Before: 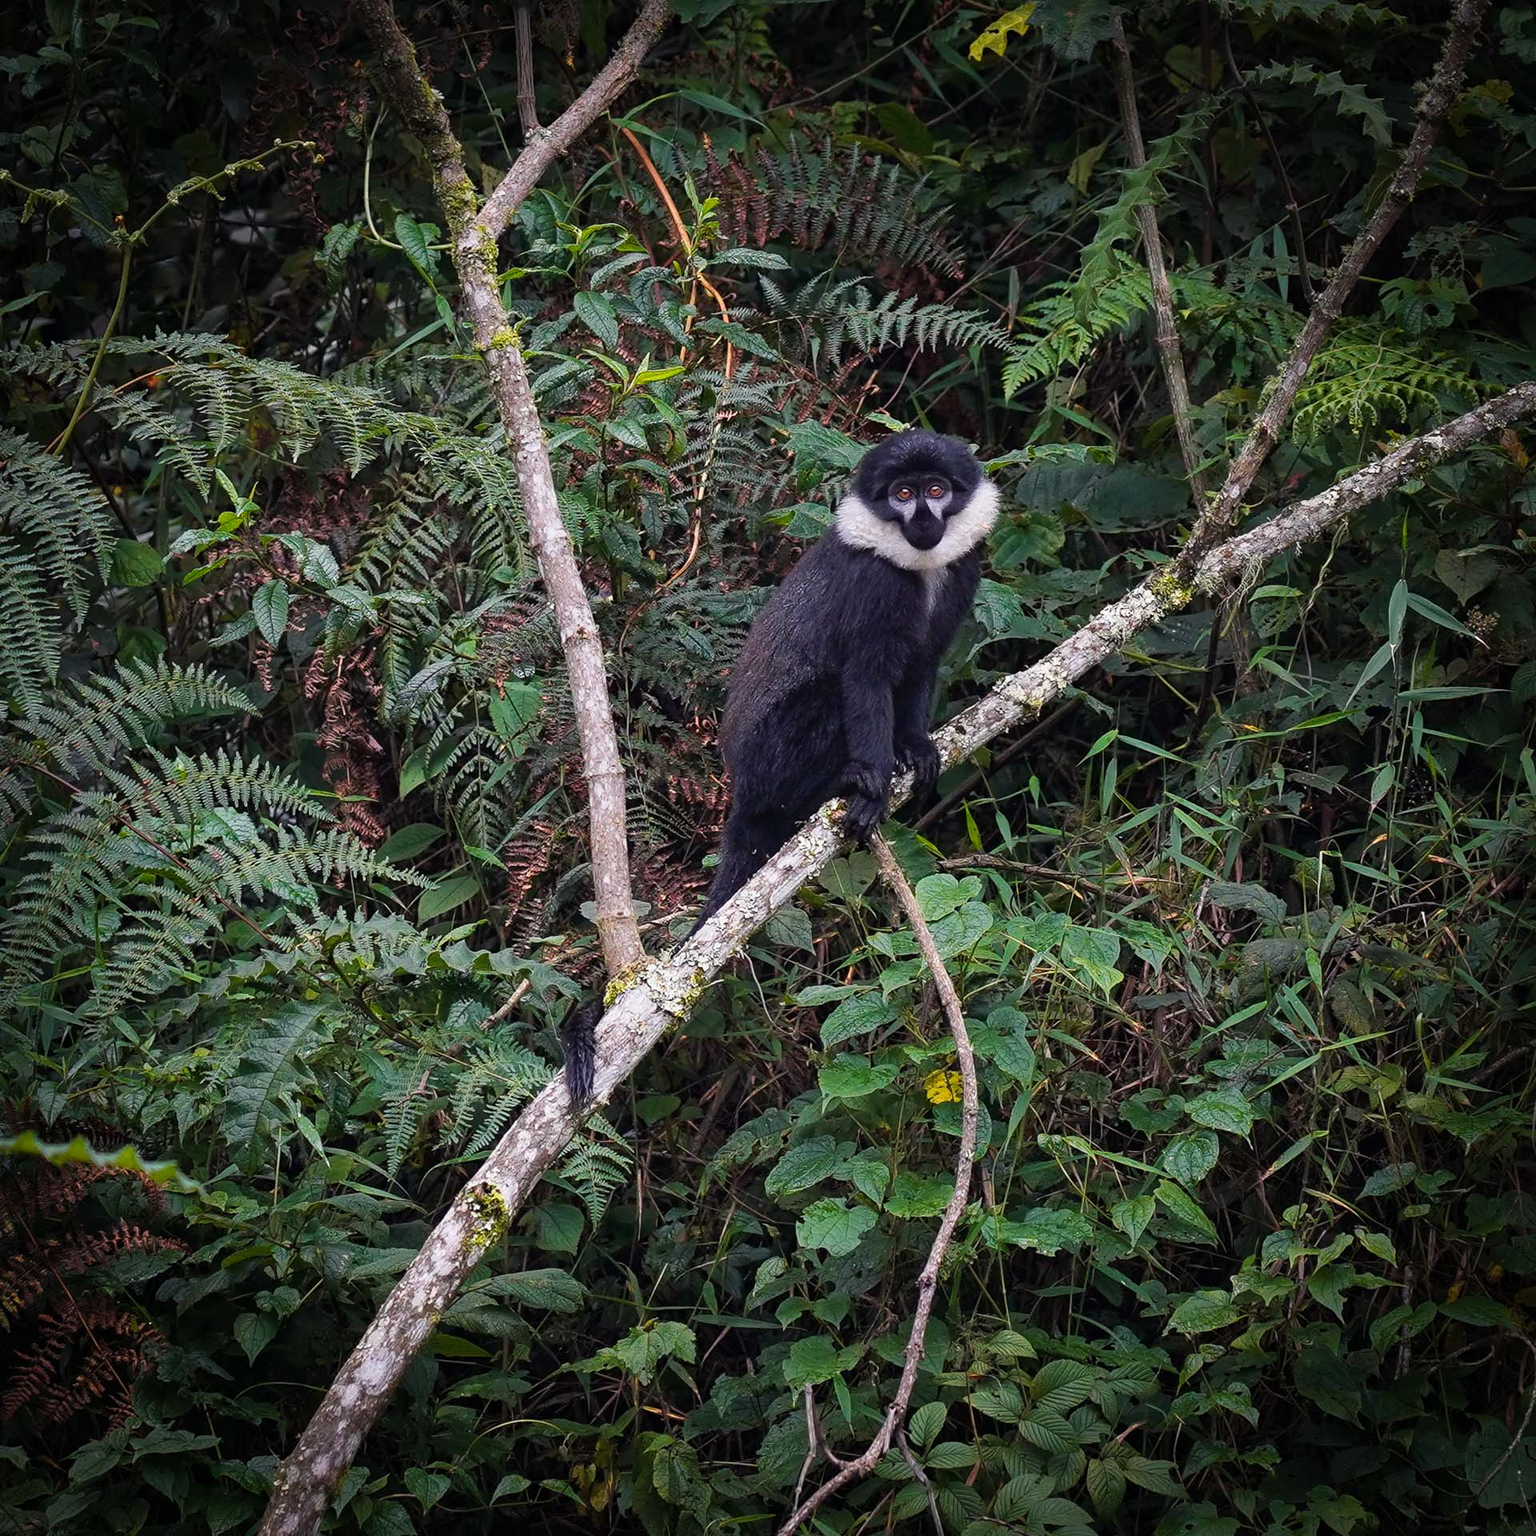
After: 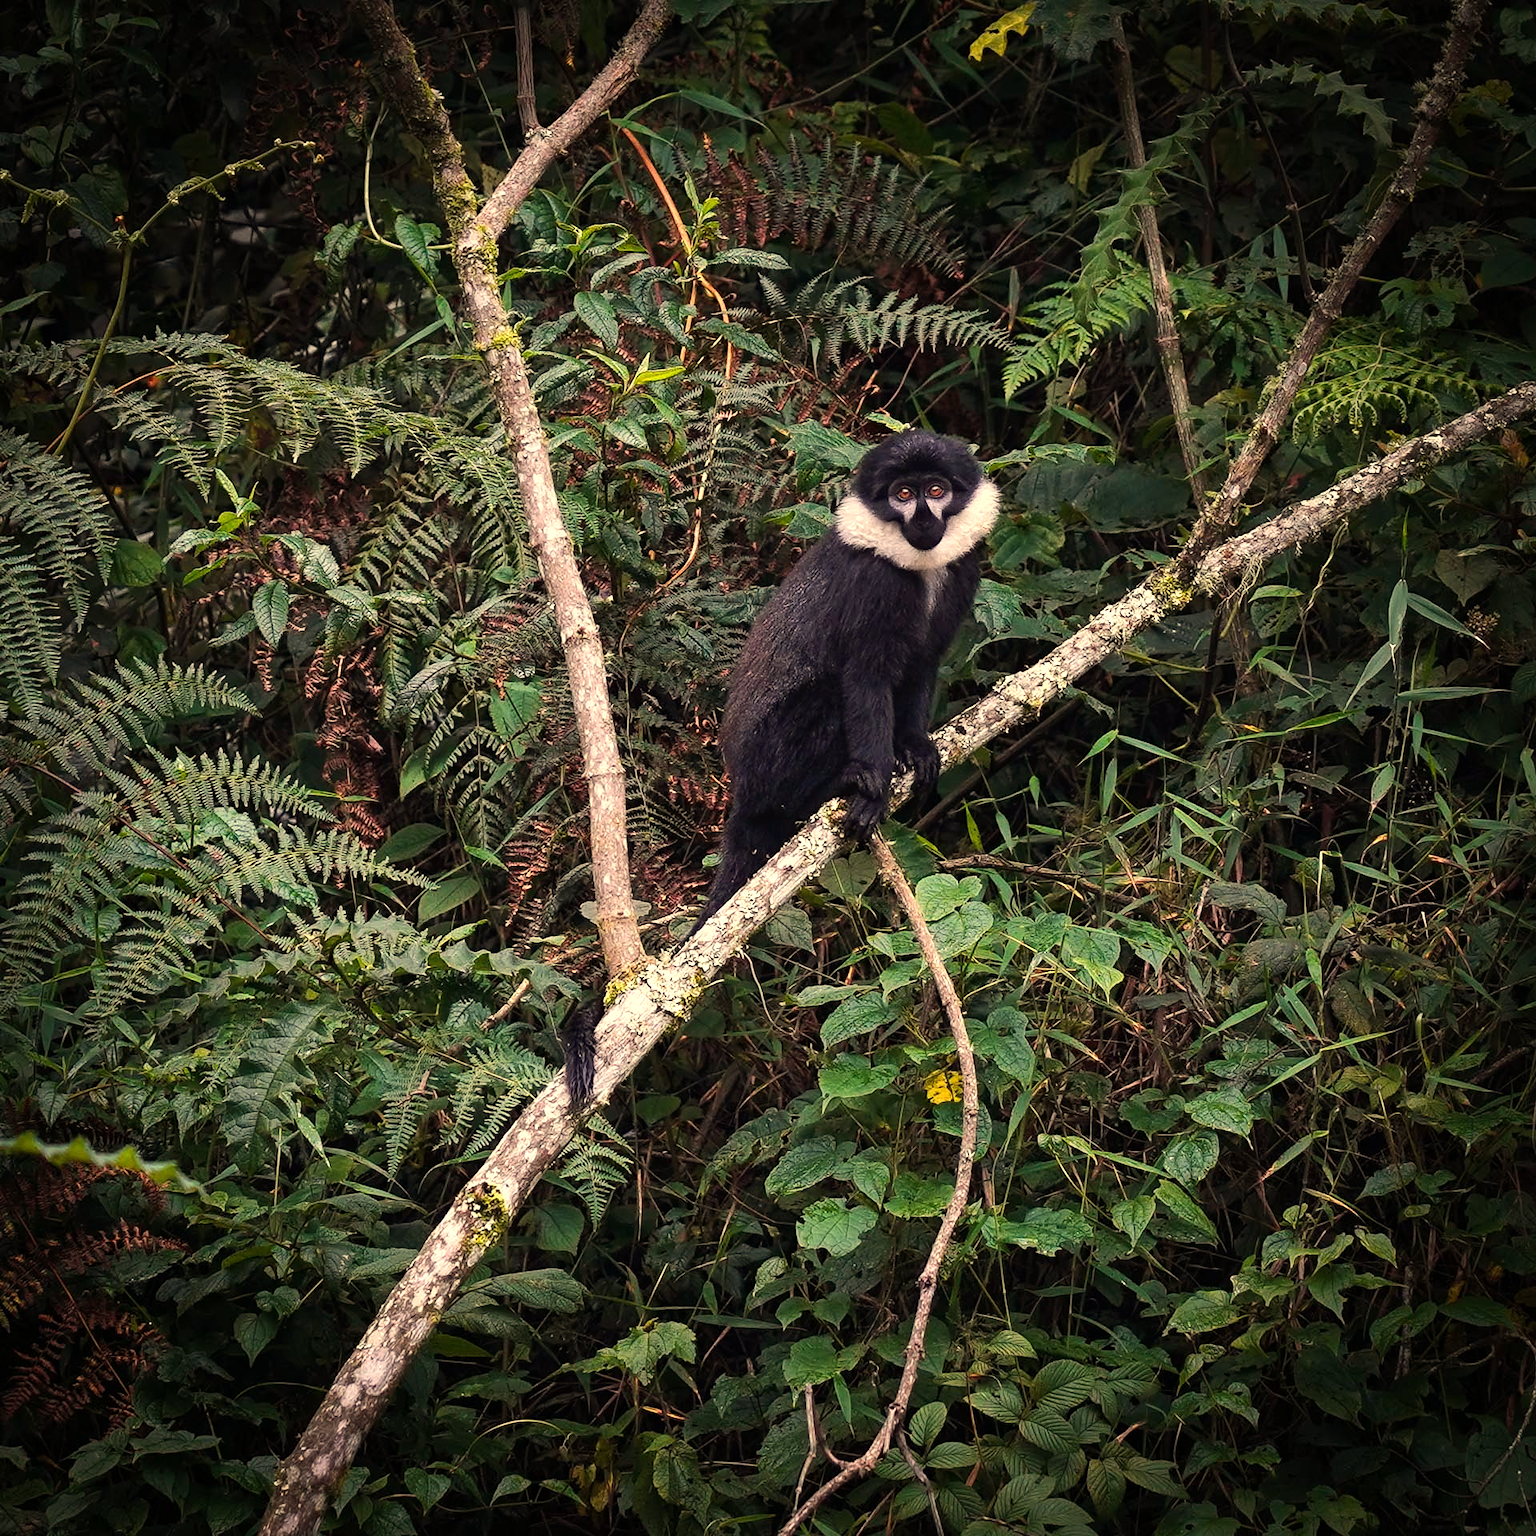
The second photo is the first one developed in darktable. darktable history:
tone equalizer: -8 EV -0.417 EV, -7 EV -0.389 EV, -6 EV -0.333 EV, -5 EV -0.222 EV, -3 EV 0.222 EV, -2 EV 0.333 EV, -1 EV 0.389 EV, +0 EV 0.417 EV, edges refinement/feathering 500, mask exposure compensation -1.57 EV, preserve details no
white balance: red 1.123, blue 0.83
